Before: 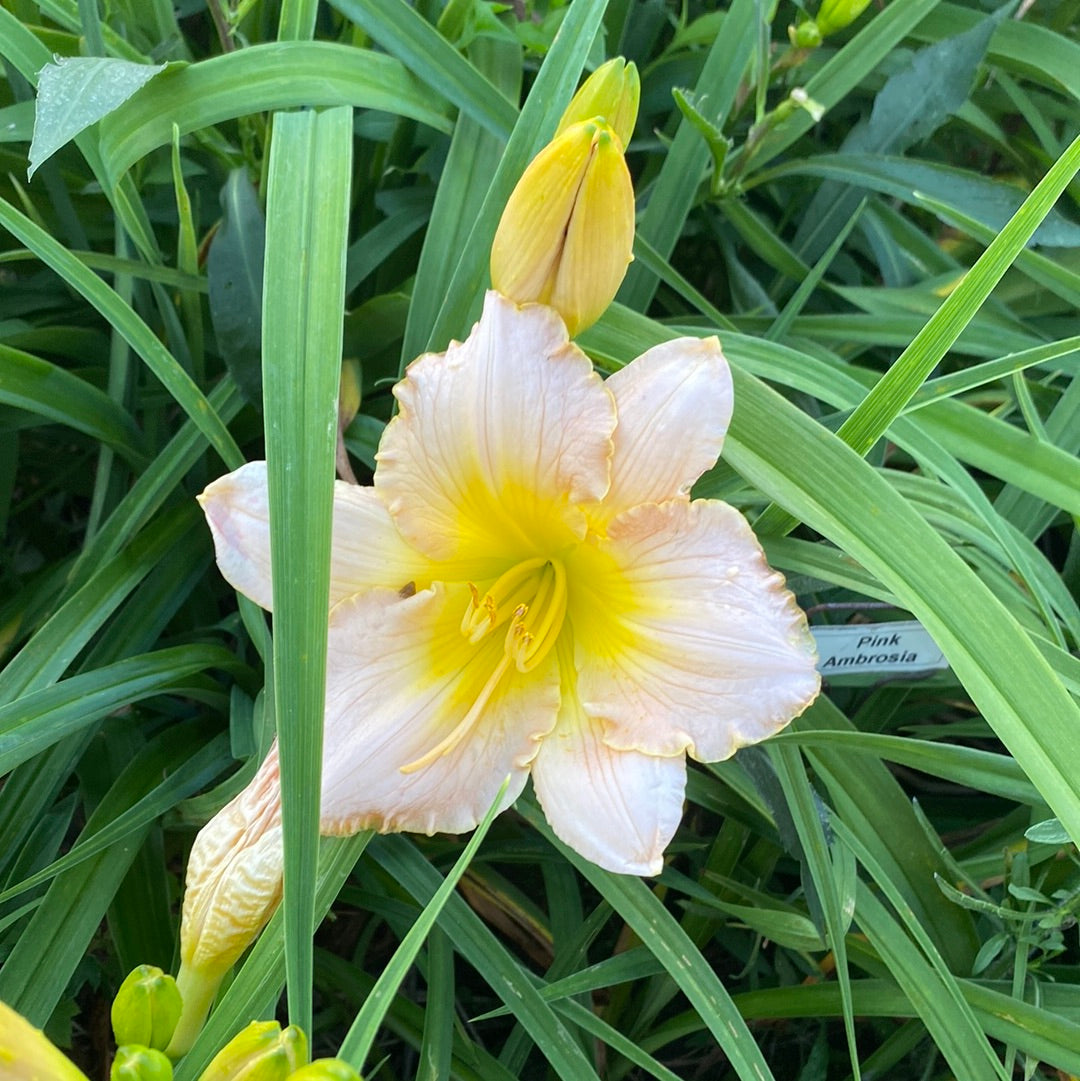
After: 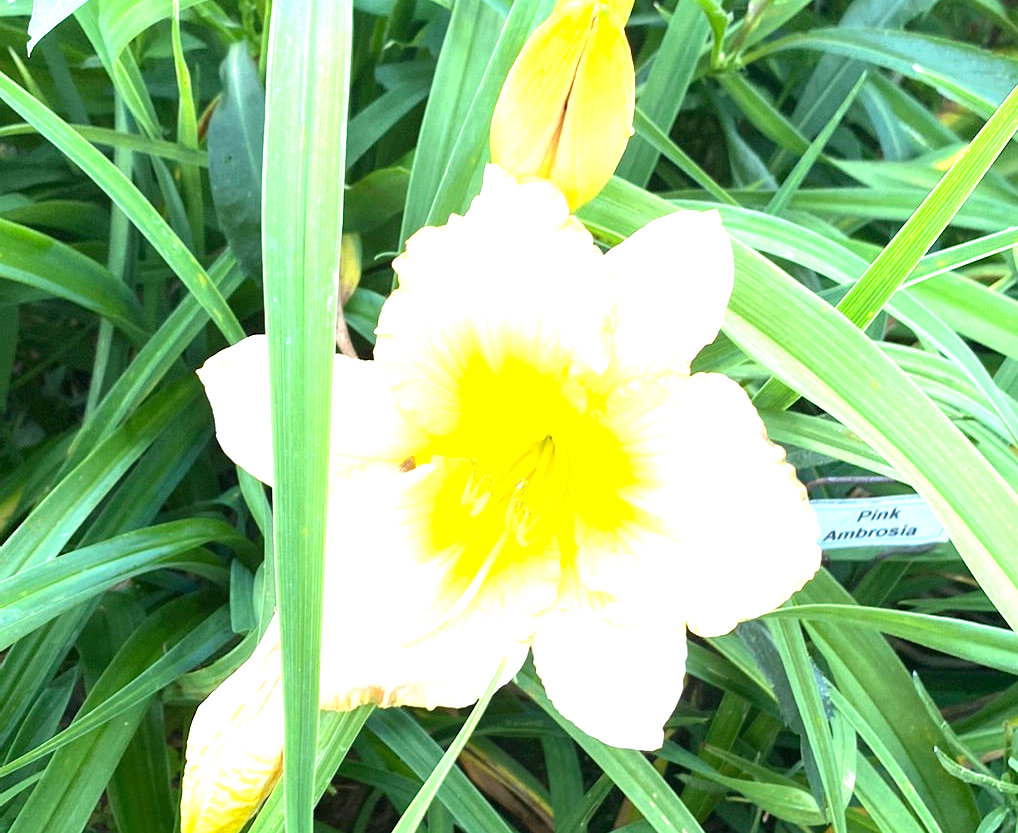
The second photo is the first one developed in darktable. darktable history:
white balance: emerald 1
exposure: exposure 1.5 EV, compensate highlight preservation false
crop and rotate: angle 0.03°, top 11.643%, right 5.651%, bottom 11.189%
